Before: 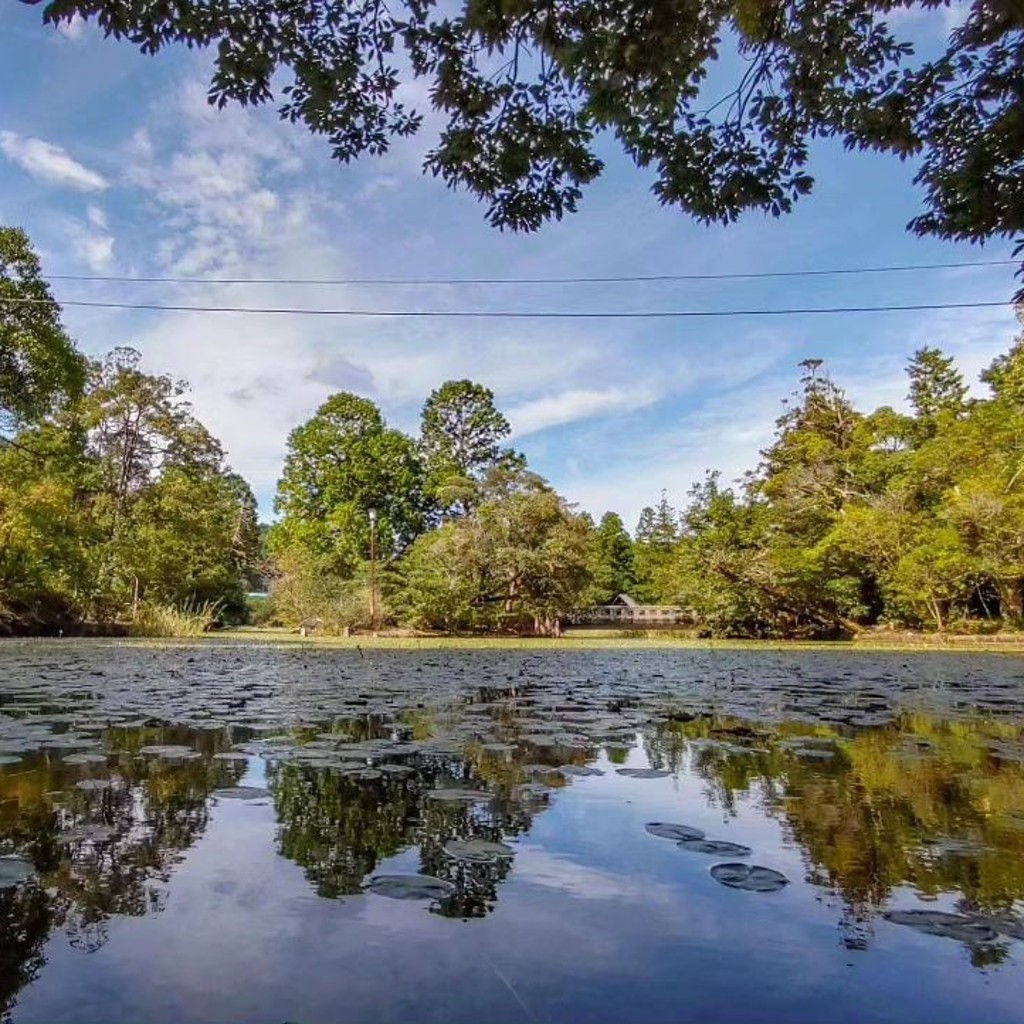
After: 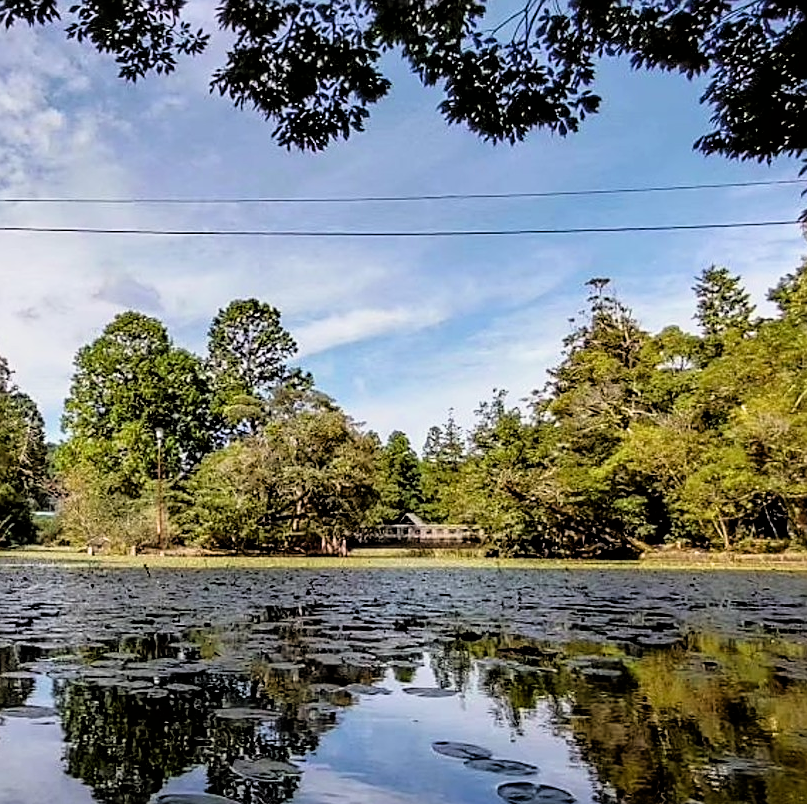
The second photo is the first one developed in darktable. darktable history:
filmic rgb: black relative exposure -3.71 EV, white relative exposure 2.77 EV, dynamic range scaling -5.84%, hardness 3.03
sharpen: on, module defaults
crop and rotate: left 20.818%, top 7.938%, right 0.351%, bottom 13.469%
